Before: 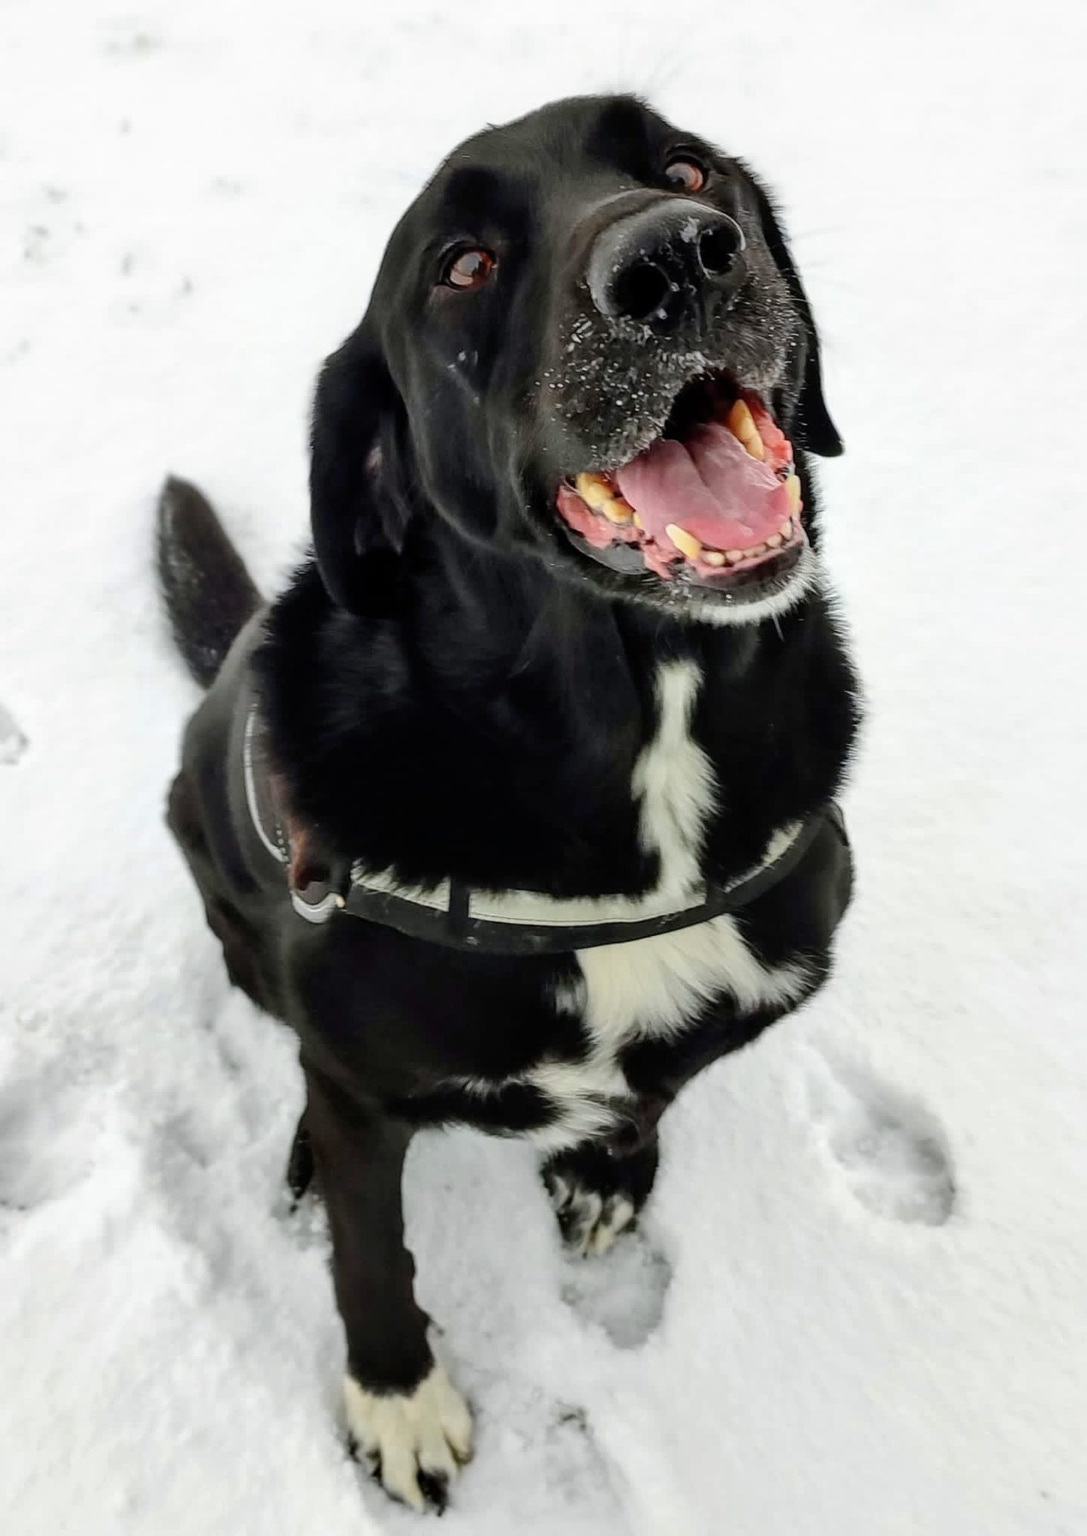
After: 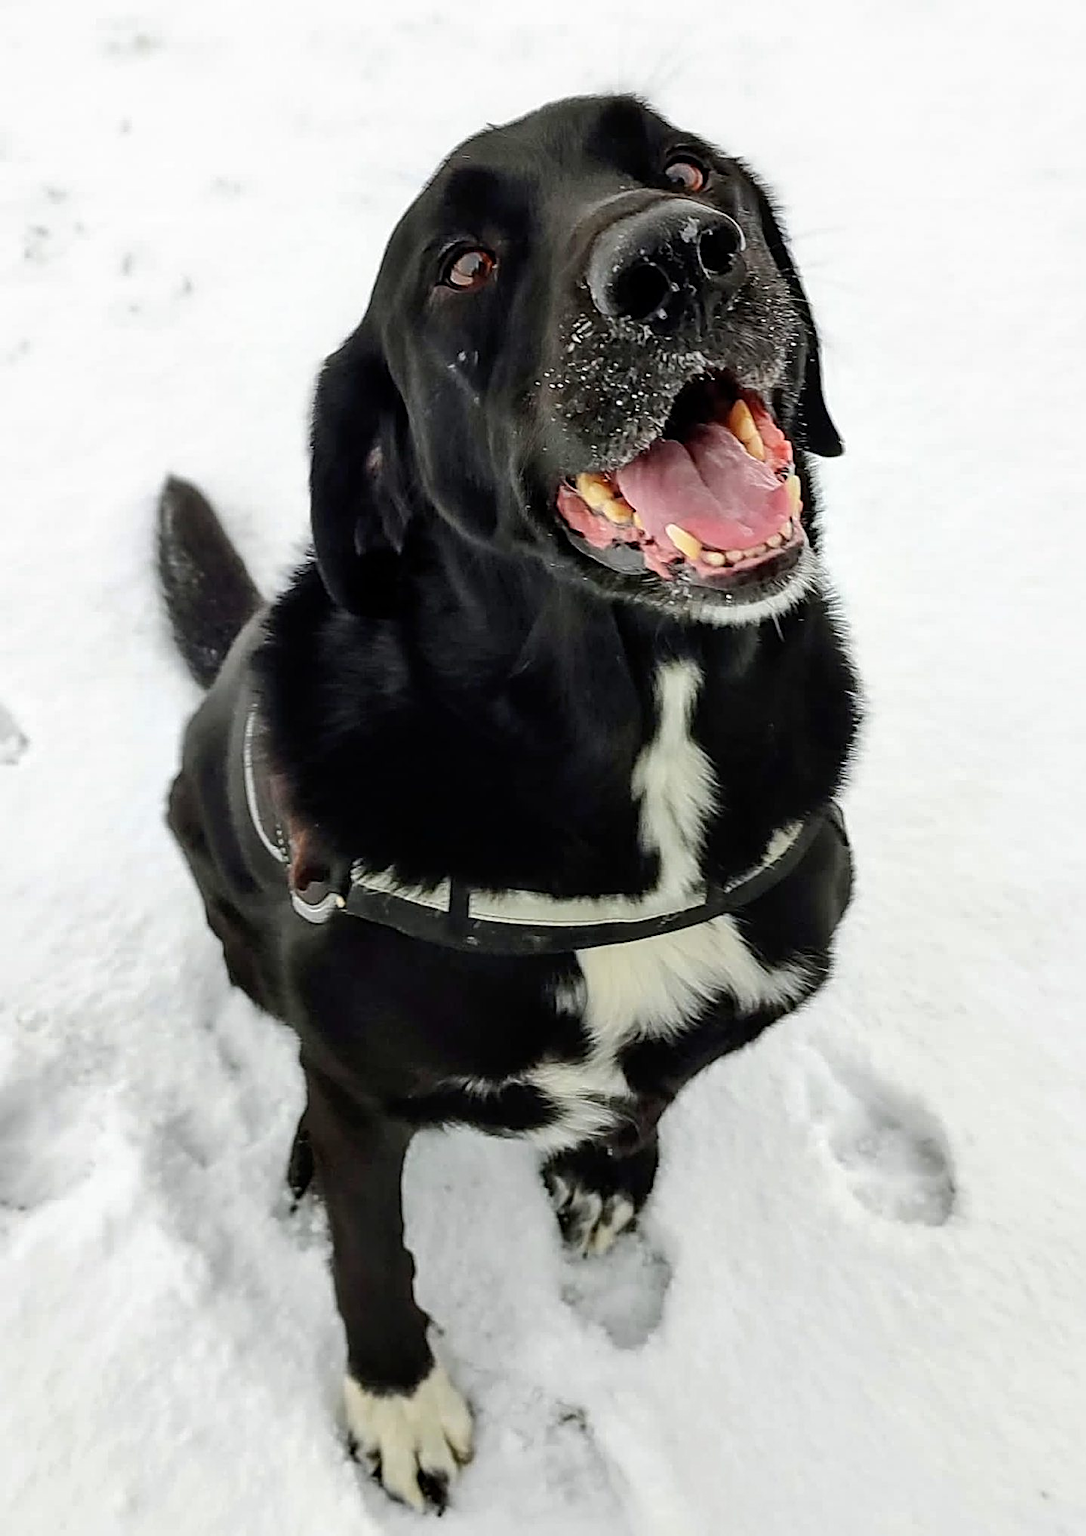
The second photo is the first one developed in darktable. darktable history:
sharpen: radius 2.616, amount 0.679
tone equalizer: edges refinement/feathering 500, mask exposure compensation -1.57 EV, preserve details no
